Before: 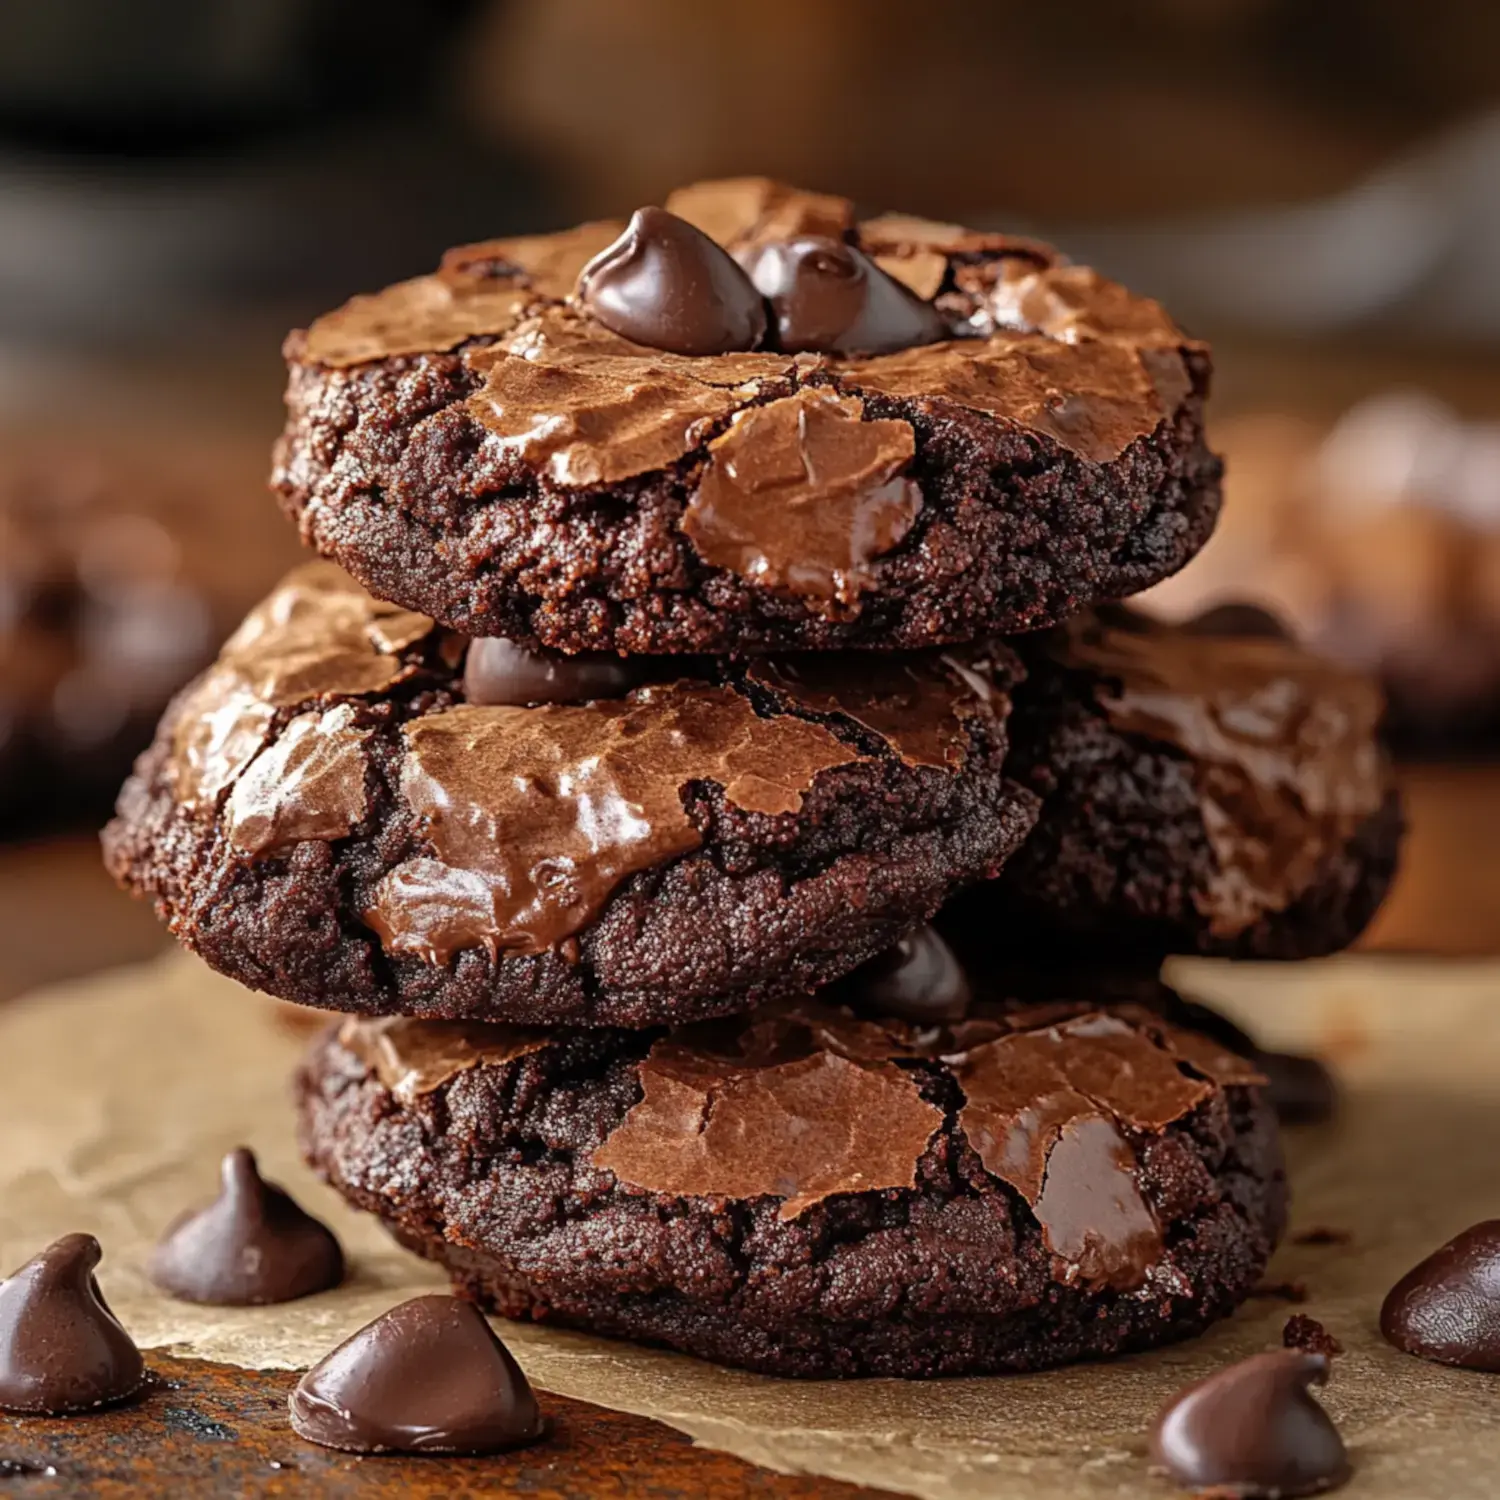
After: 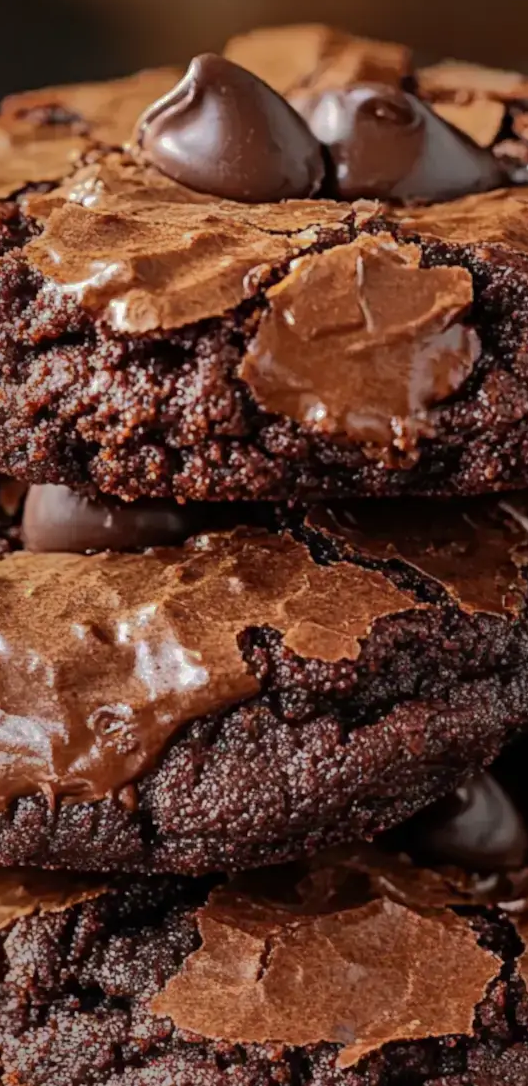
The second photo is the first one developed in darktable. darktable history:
shadows and highlights: shadows -19.91, highlights -73.15
crop and rotate: left 29.476%, top 10.214%, right 35.32%, bottom 17.333%
